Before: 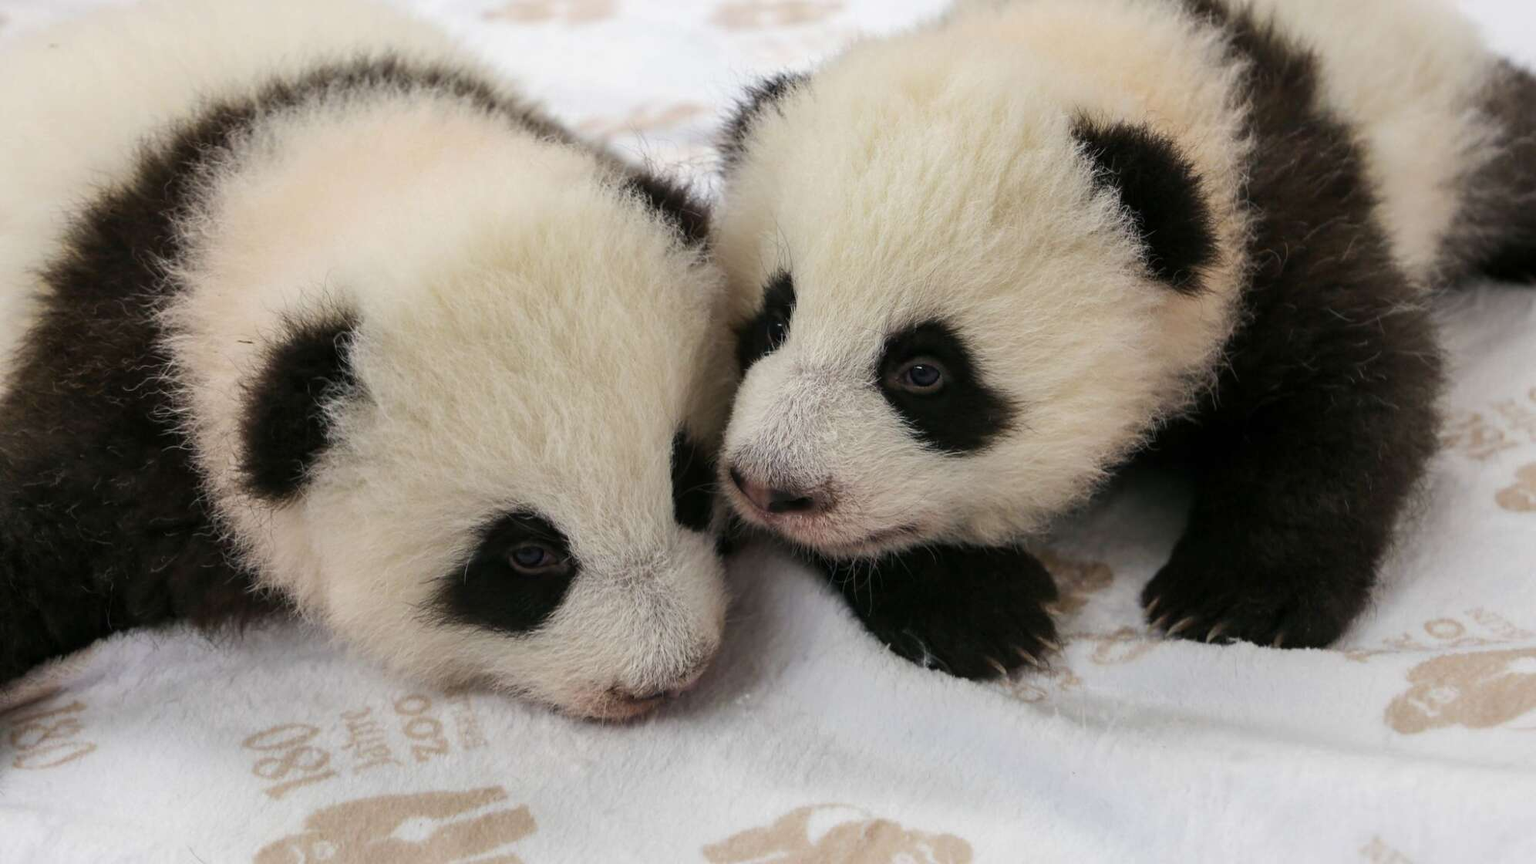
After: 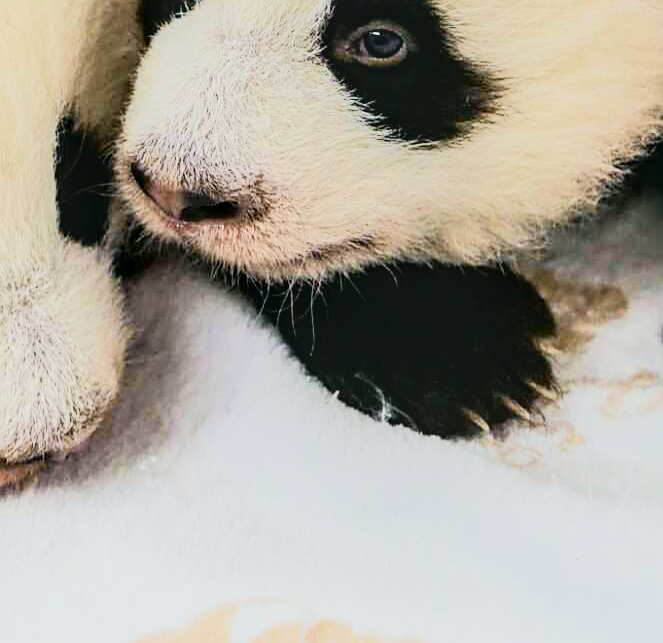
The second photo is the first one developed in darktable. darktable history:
crop: left 40.999%, top 39.568%, right 25.671%, bottom 2.999%
exposure: black level correction 0, exposure 1.4 EV, compensate highlight preservation false
color balance rgb: linear chroma grading › global chroma 15.557%, perceptual saturation grading › global saturation 2.495%, global vibrance 6.208%
filmic rgb: black relative exposure -7.08 EV, white relative exposure 5.39 EV, hardness 3.02
sharpen: on, module defaults
local contrast: on, module defaults
tone curve: curves: ch0 [(0, 0.008) (0.081, 0.044) (0.177, 0.123) (0.283, 0.253) (0.427, 0.441) (0.495, 0.524) (0.661, 0.756) (0.796, 0.859) (1, 0.951)]; ch1 [(0, 0) (0.161, 0.092) (0.35, 0.33) (0.392, 0.392) (0.427, 0.426) (0.479, 0.472) (0.505, 0.5) (0.521, 0.519) (0.567, 0.556) (0.583, 0.588) (0.625, 0.627) (0.678, 0.733) (1, 1)]; ch2 [(0, 0) (0.346, 0.362) (0.404, 0.427) (0.502, 0.499) (0.523, 0.522) (0.544, 0.561) (0.58, 0.59) (0.629, 0.642) (0.717, 0.678) (1, 1)], color space Lab, independent channels, preserve colors none
